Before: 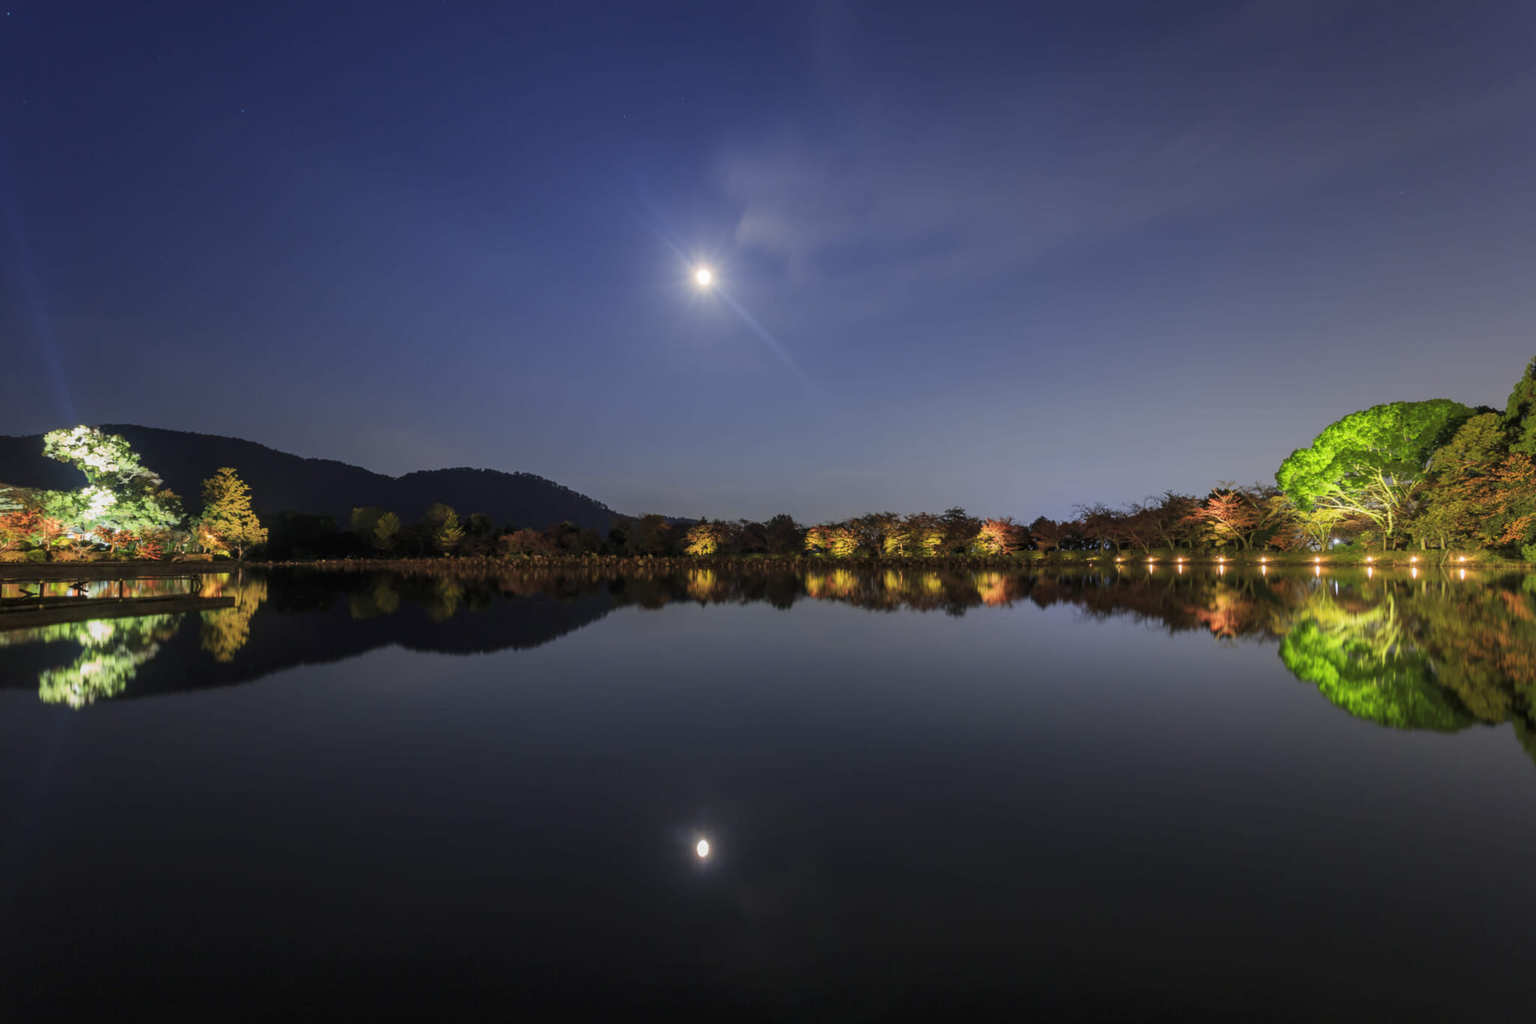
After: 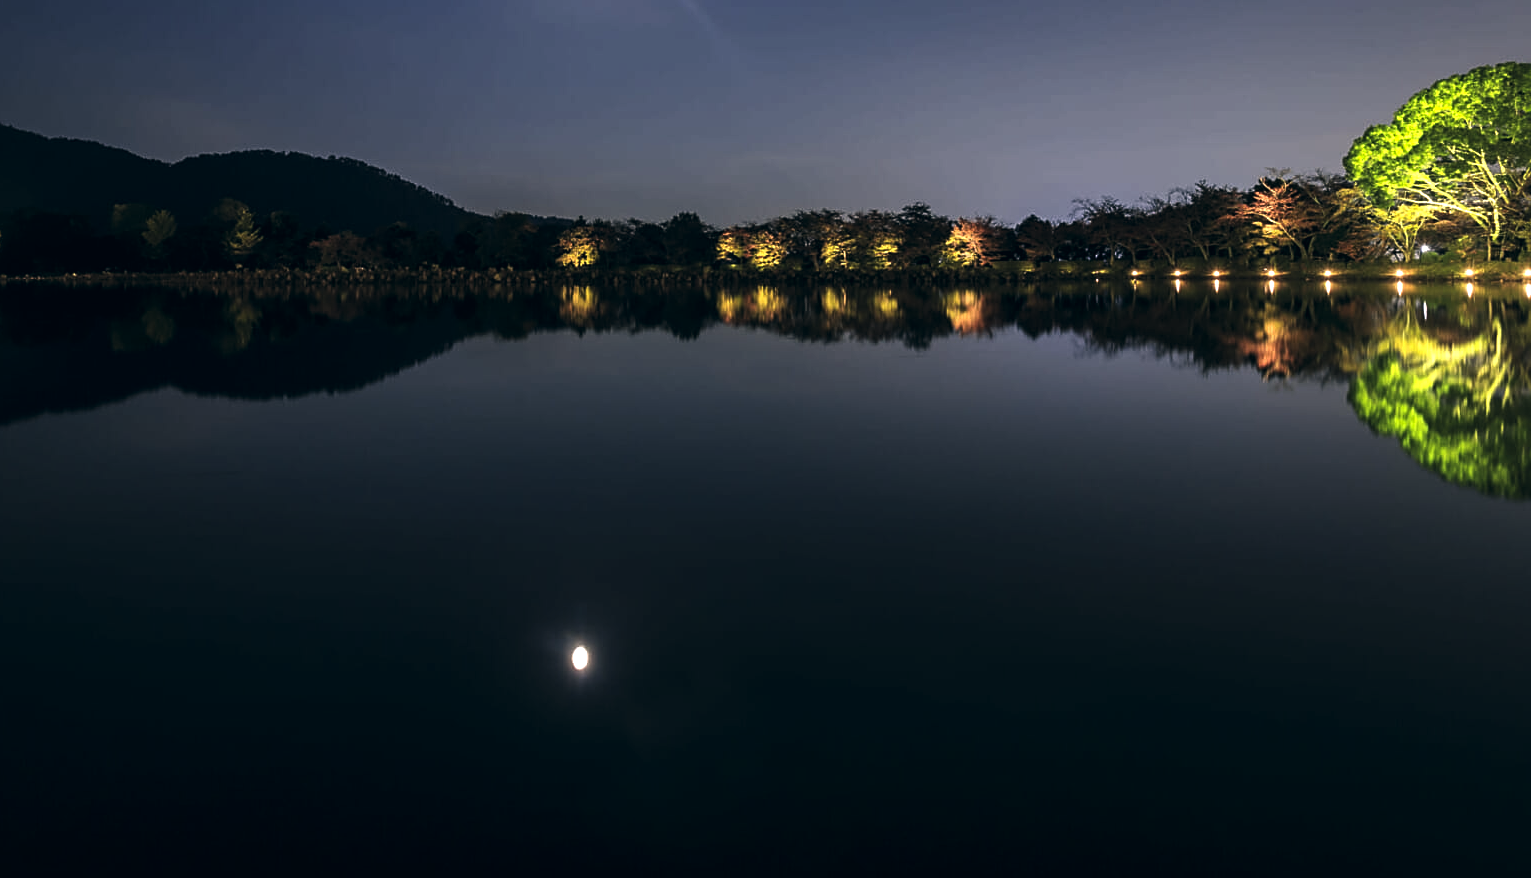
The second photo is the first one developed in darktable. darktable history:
sharpen: on, module defaults
crop and rotate: left 17.44%, top 34.71%, right 7.763%, bottom 0.931%
color correction: highlights a* 5.4, highlights b* 5.28, shadows a* -4.35, shadows b* -5.07
levels: levels [0, 0.618, 1]
exposure: black level correction 0, exposure 0.697 EV, compensate highlight preservation false
